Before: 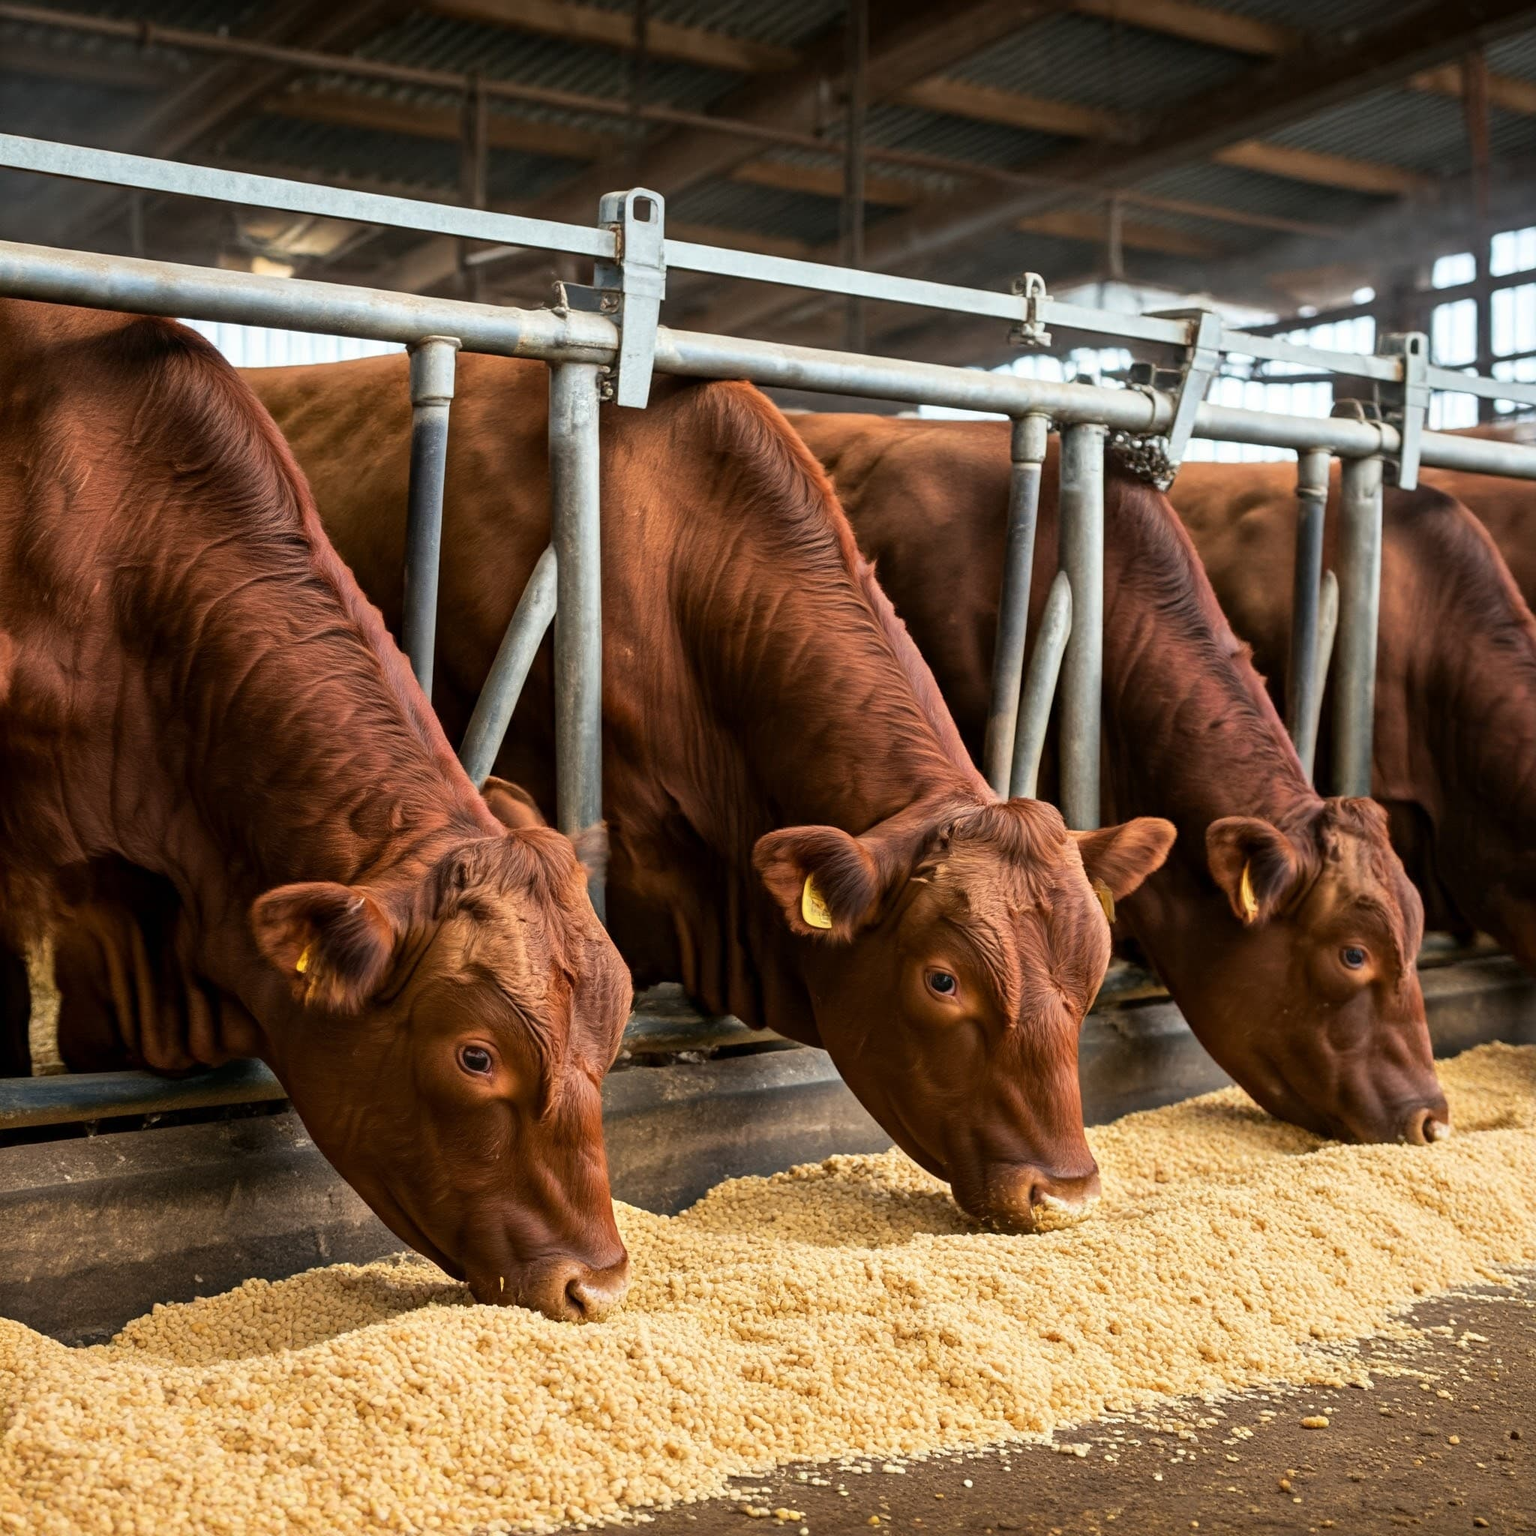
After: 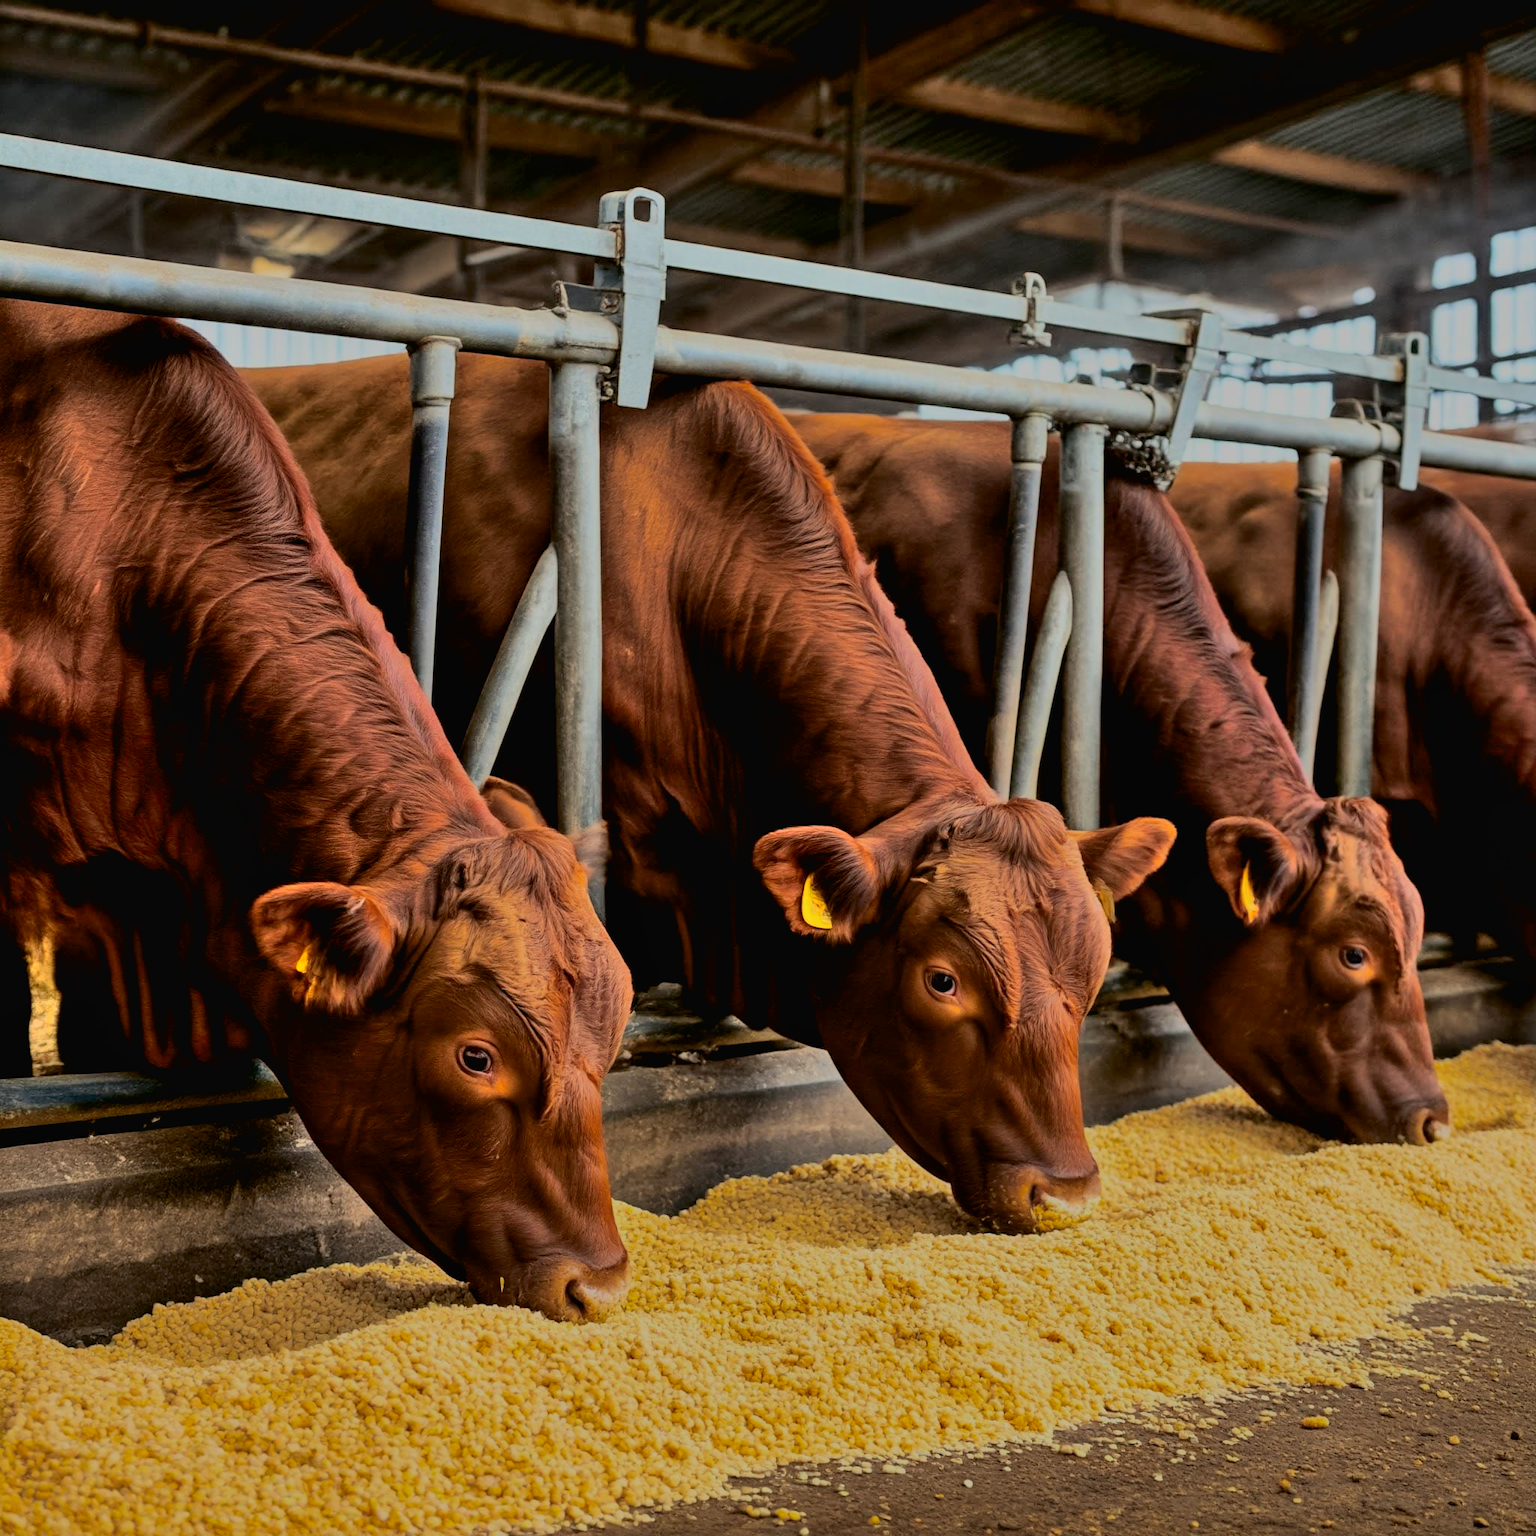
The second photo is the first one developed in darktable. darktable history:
tone curve: curves: ch0 [(0.016, 0.011) (0.204, 0.146) (0.515, 0.476) (0.78, 0.795) (1, 0.981)], color space Lab, independent channels, preserve colors none
exposure: exposure -0.238 EV, compensate exposure bias true, compensate highlight preservation false
shadows and highlights: soften with gaussian
filmic rgb: middle gray luminance 3.48%, black relative exposure -5.94 EV, white relative exposure 6.36 EV, threshold 2.96 EV, dynamic range scaling 22.33%, target black luminance 0%, hardness 2.3, latitude 46.79%, contrast 0.774, highlights saturation mix 99.87%, shadows ↔ highlights balance 0.025%, color science v6 (2022), enable highlight reconstruction true
